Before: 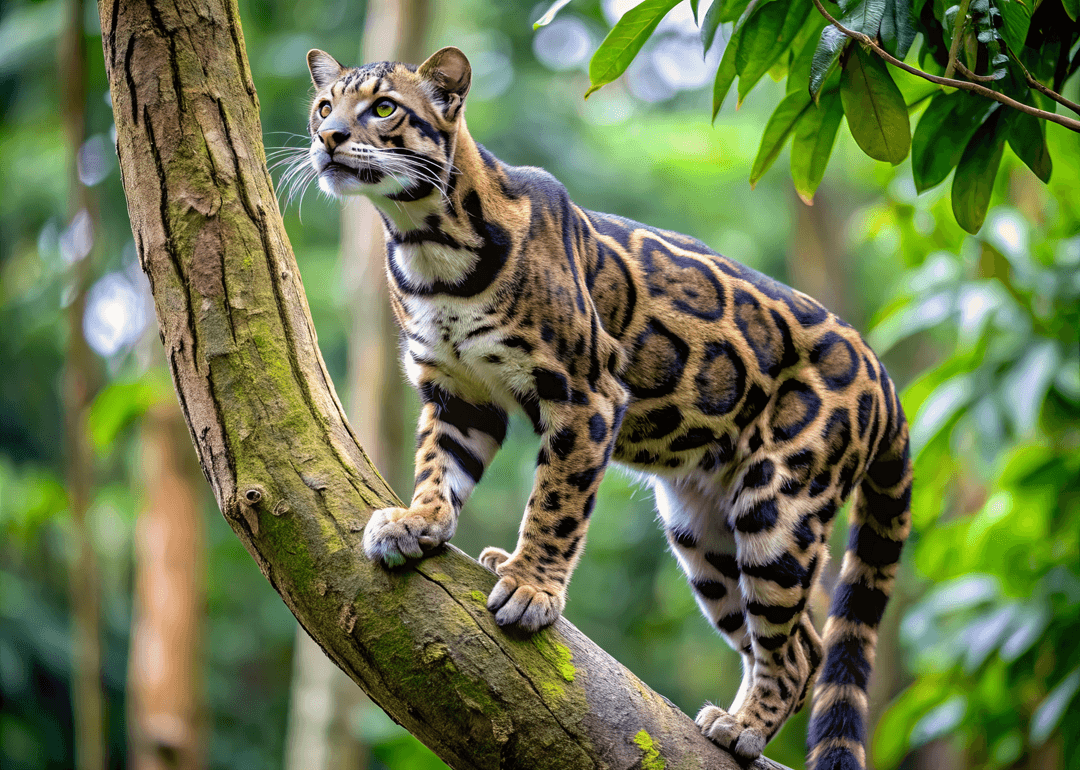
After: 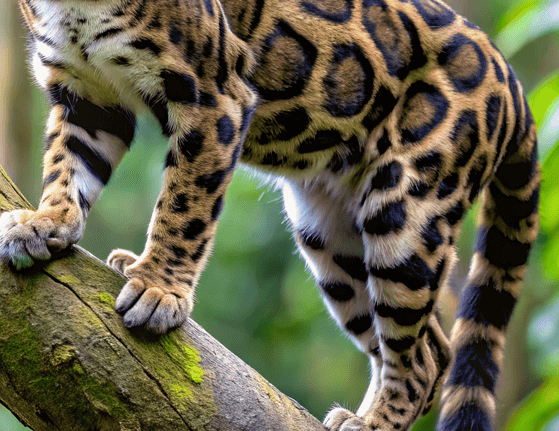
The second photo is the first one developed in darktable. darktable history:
crop: left 34.479%, top 38.822%, right 13.718%, bottom 5.172%
color correction: highlights a* -0.182, highlights b* -0.124
